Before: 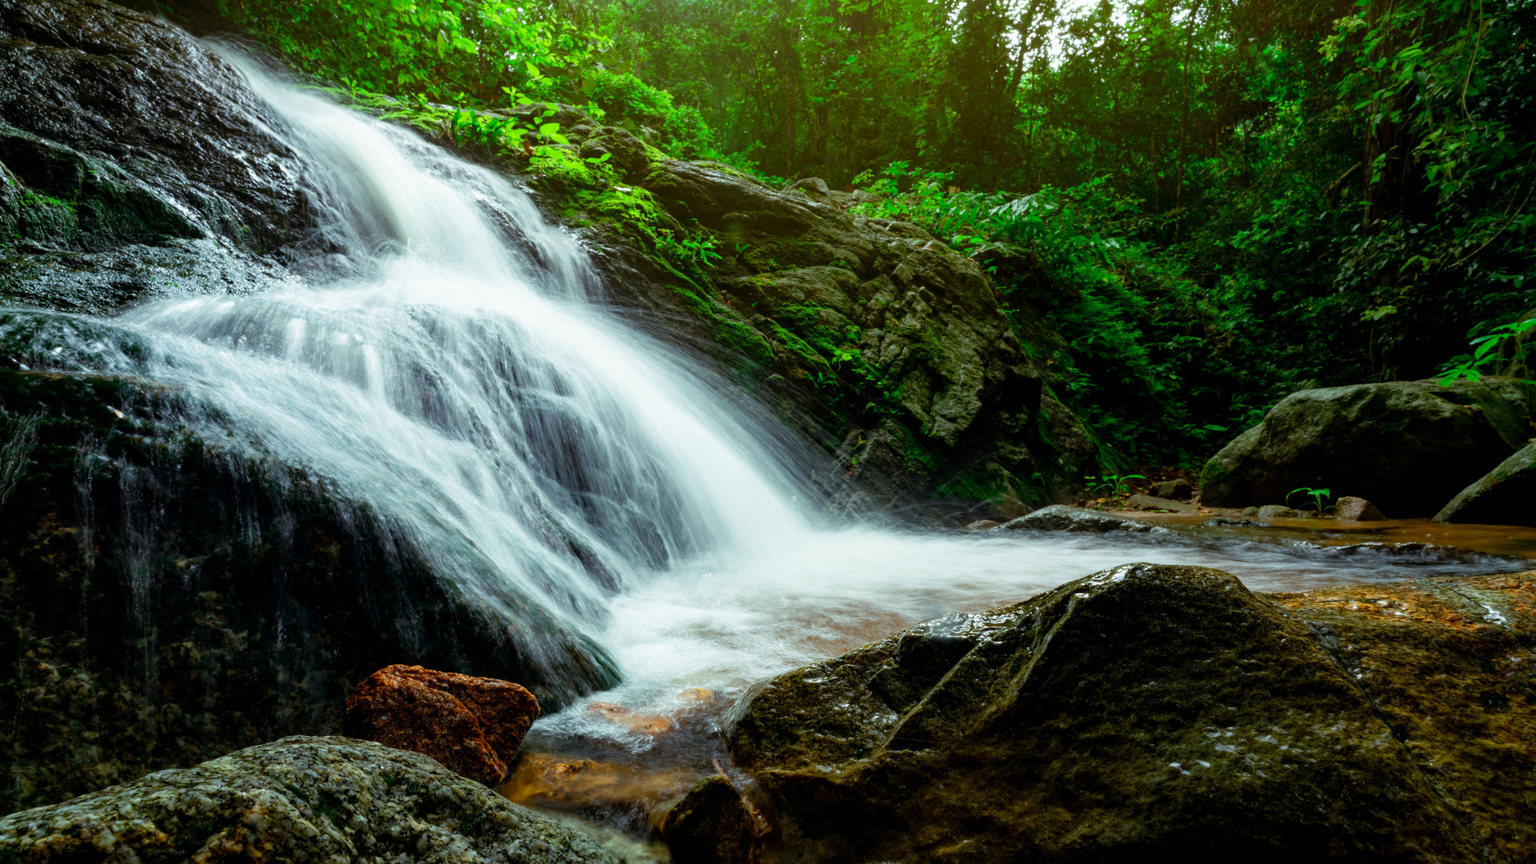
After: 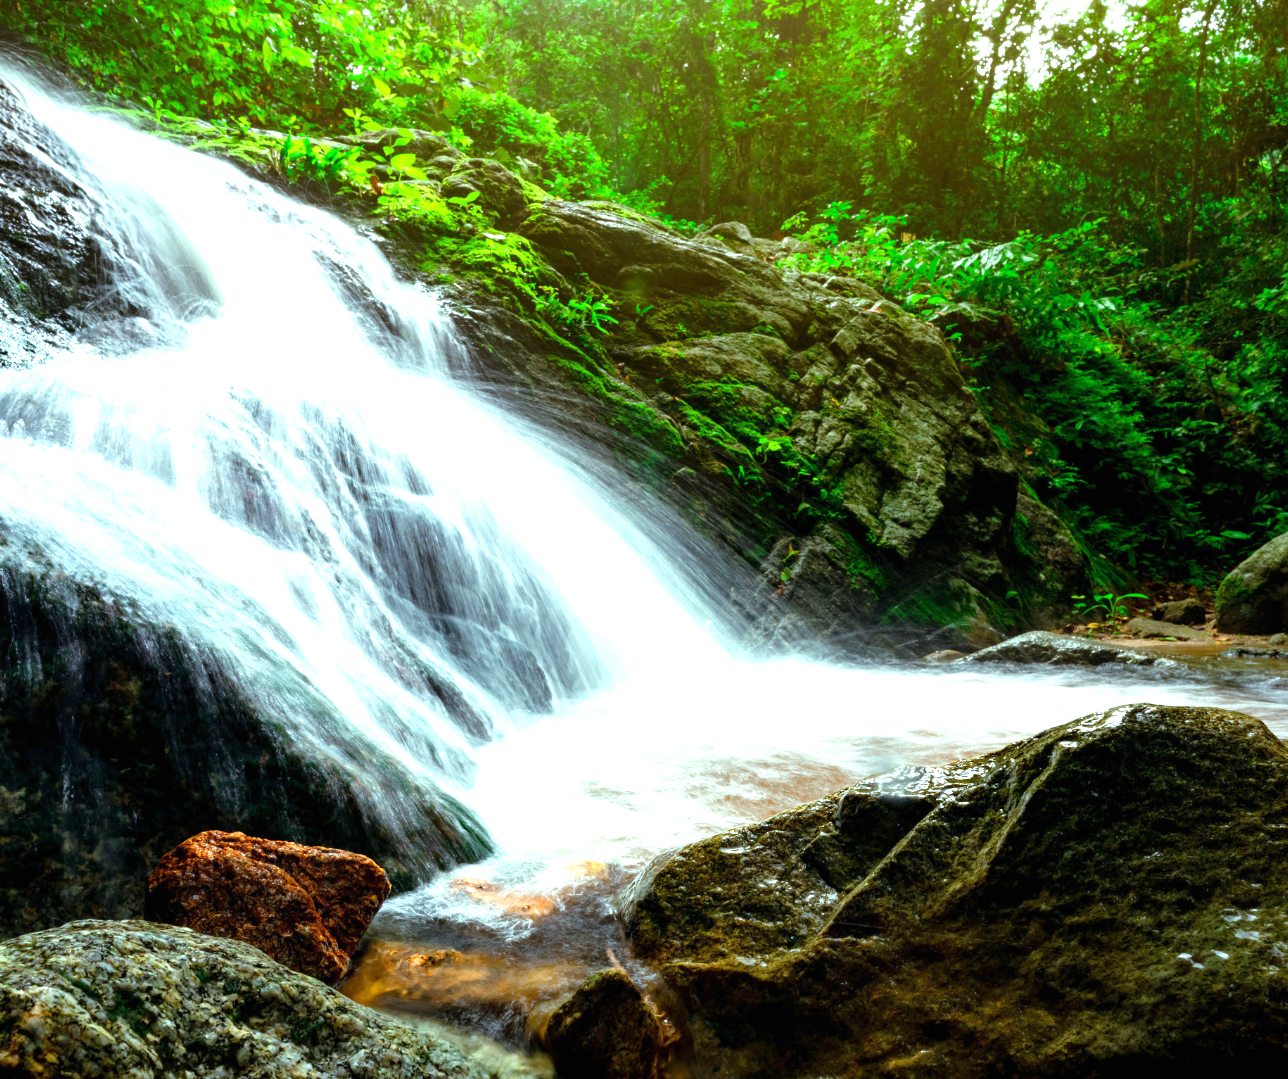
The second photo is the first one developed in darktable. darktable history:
crop and rotate: left 14.829%, right 18.079%
exposure: black level correction 0, exposure 1.105 EV, compensate highlight preservation false
